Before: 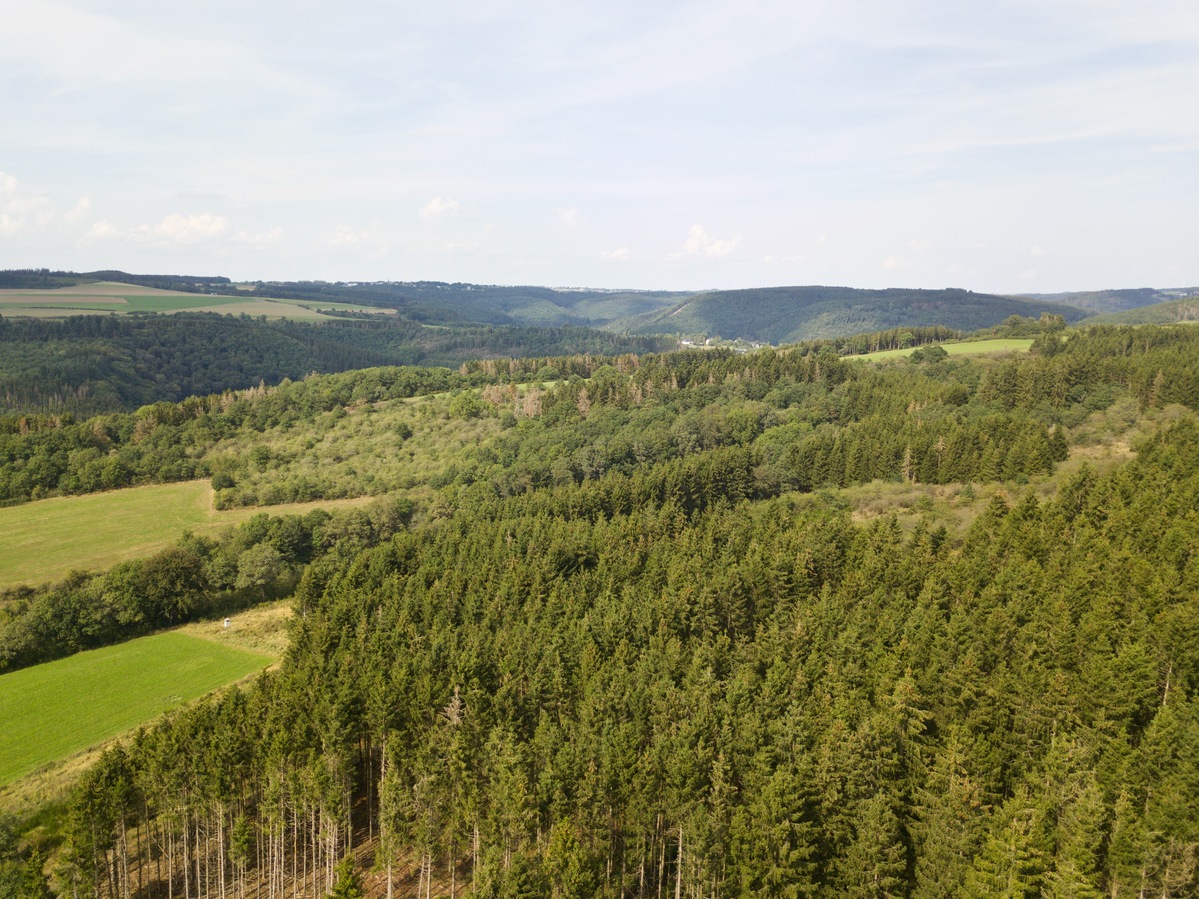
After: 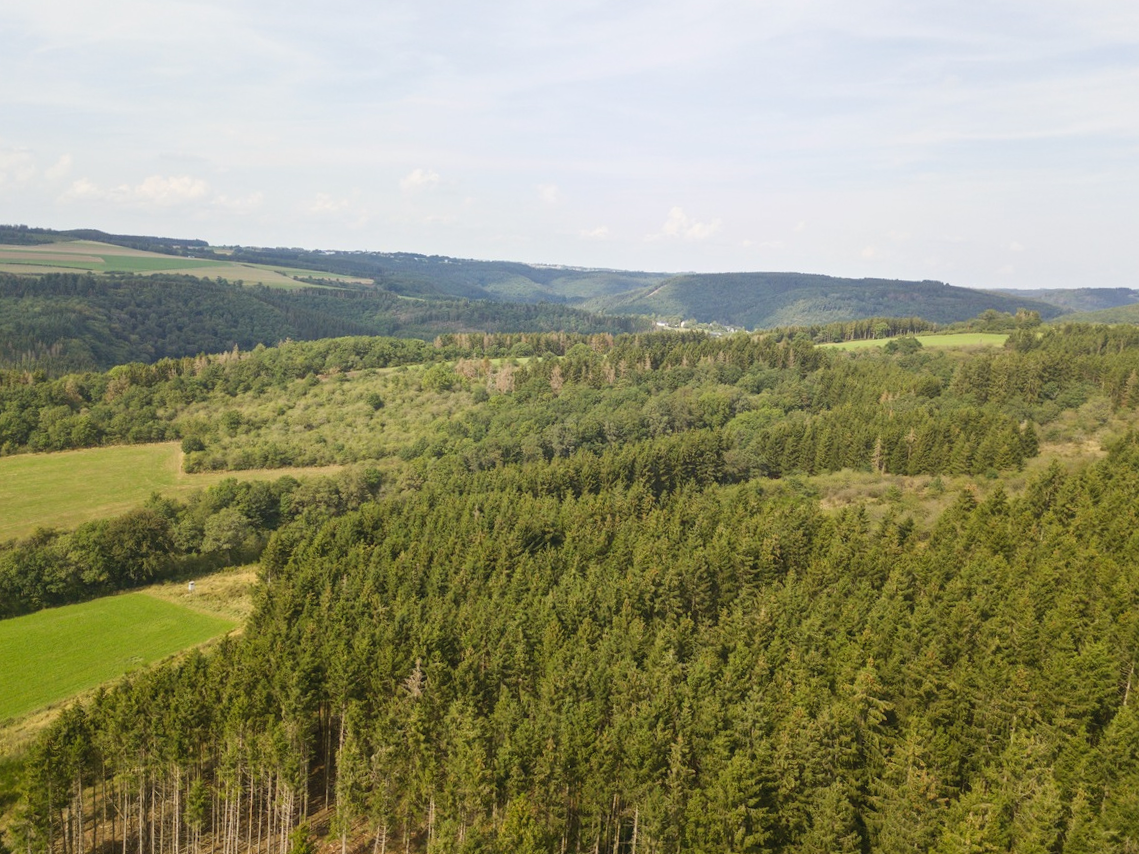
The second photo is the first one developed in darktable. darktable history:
crop and rotate: angle -2.26°
local contrast: highlights 47%, shadows 3%, detail 101%
